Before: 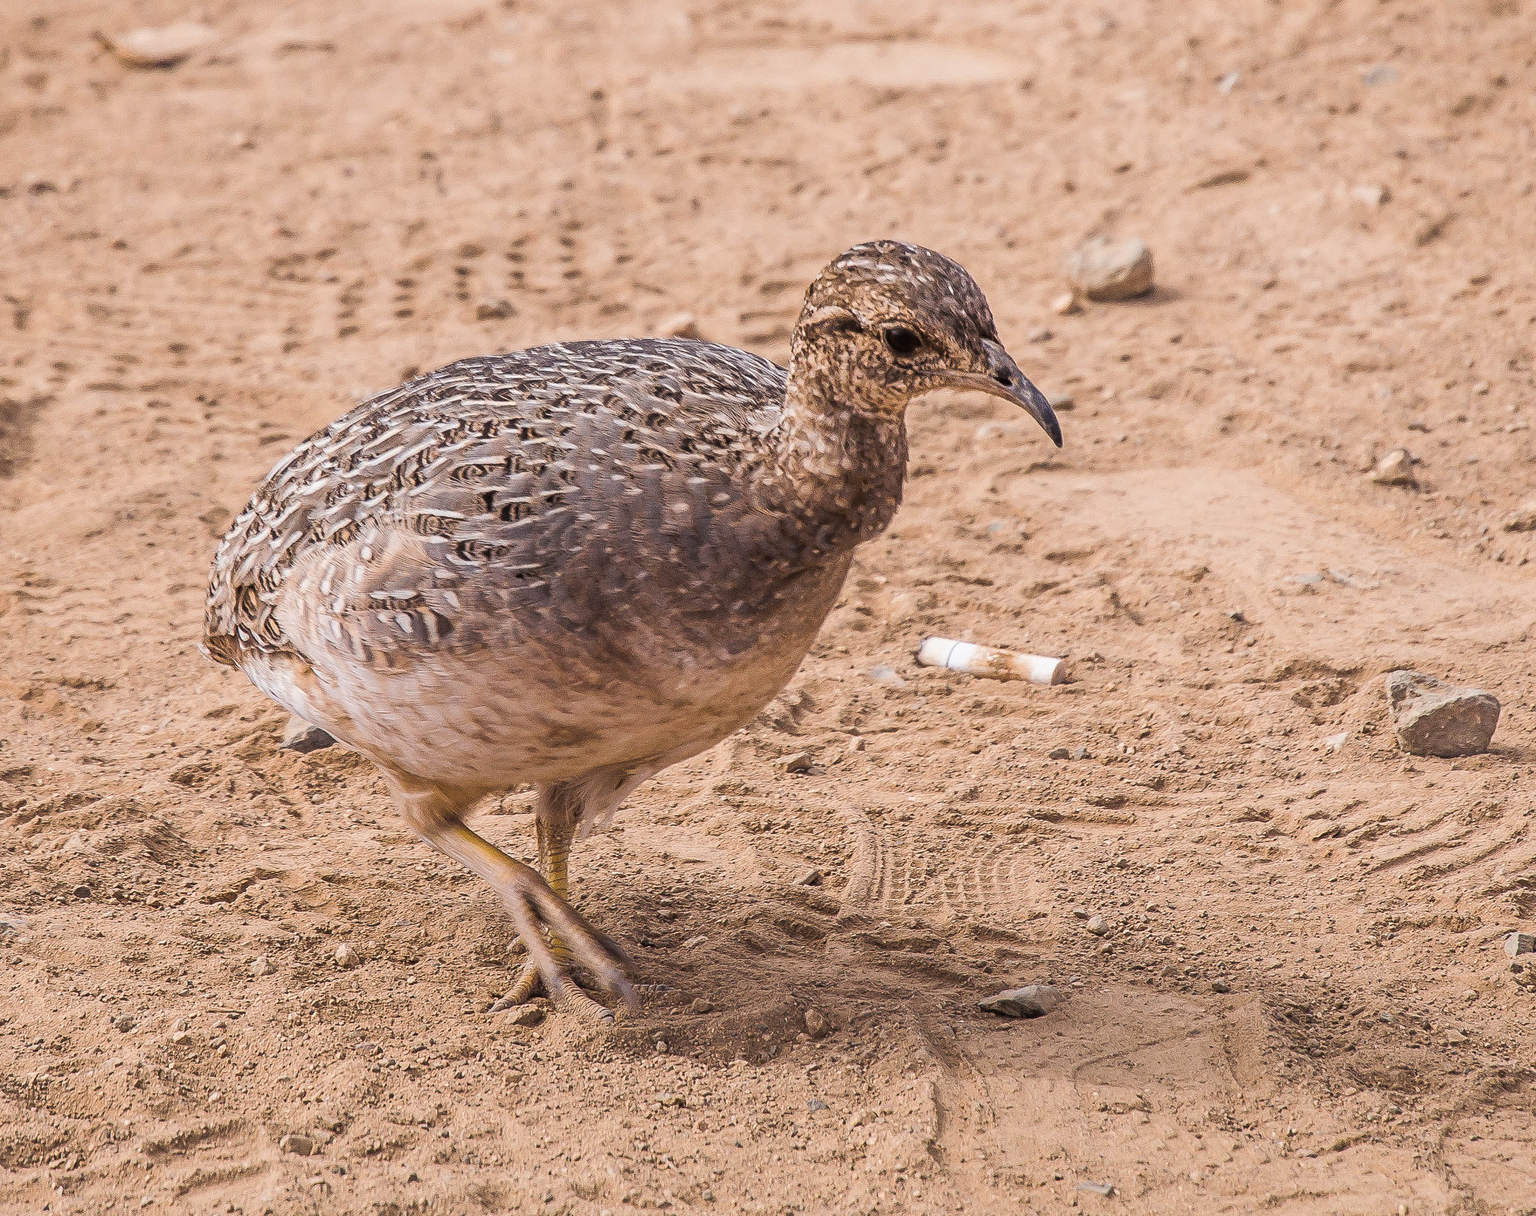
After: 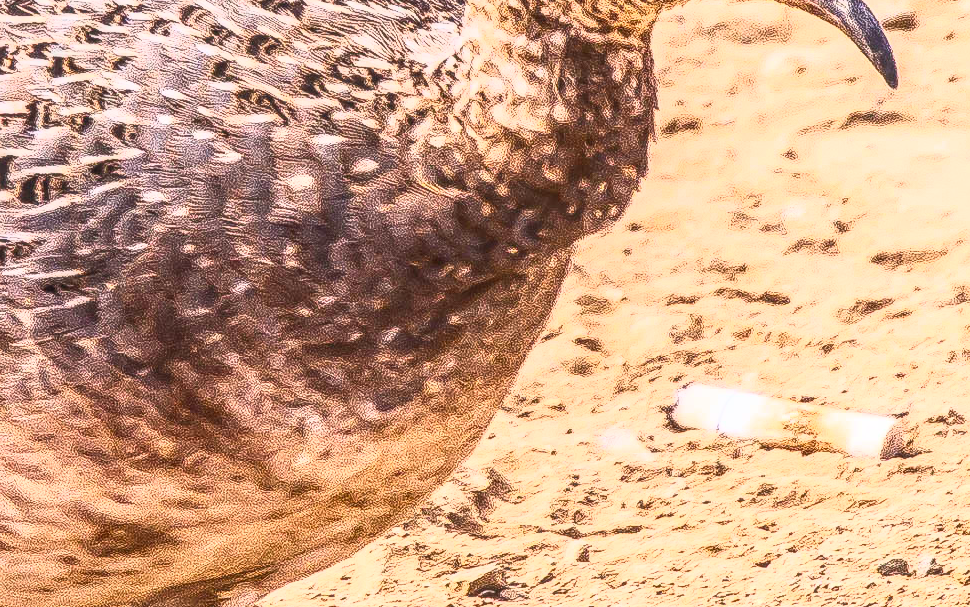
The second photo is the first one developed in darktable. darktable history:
crop: left 31.751%, top 32.172%, right 27.8%, bottom 35.83%
contrast brightness saturation: contrast 0.83, brightness 0.59, saturation 0.59
local contrast: highlights 0%, shadows 0%, detail 133%
